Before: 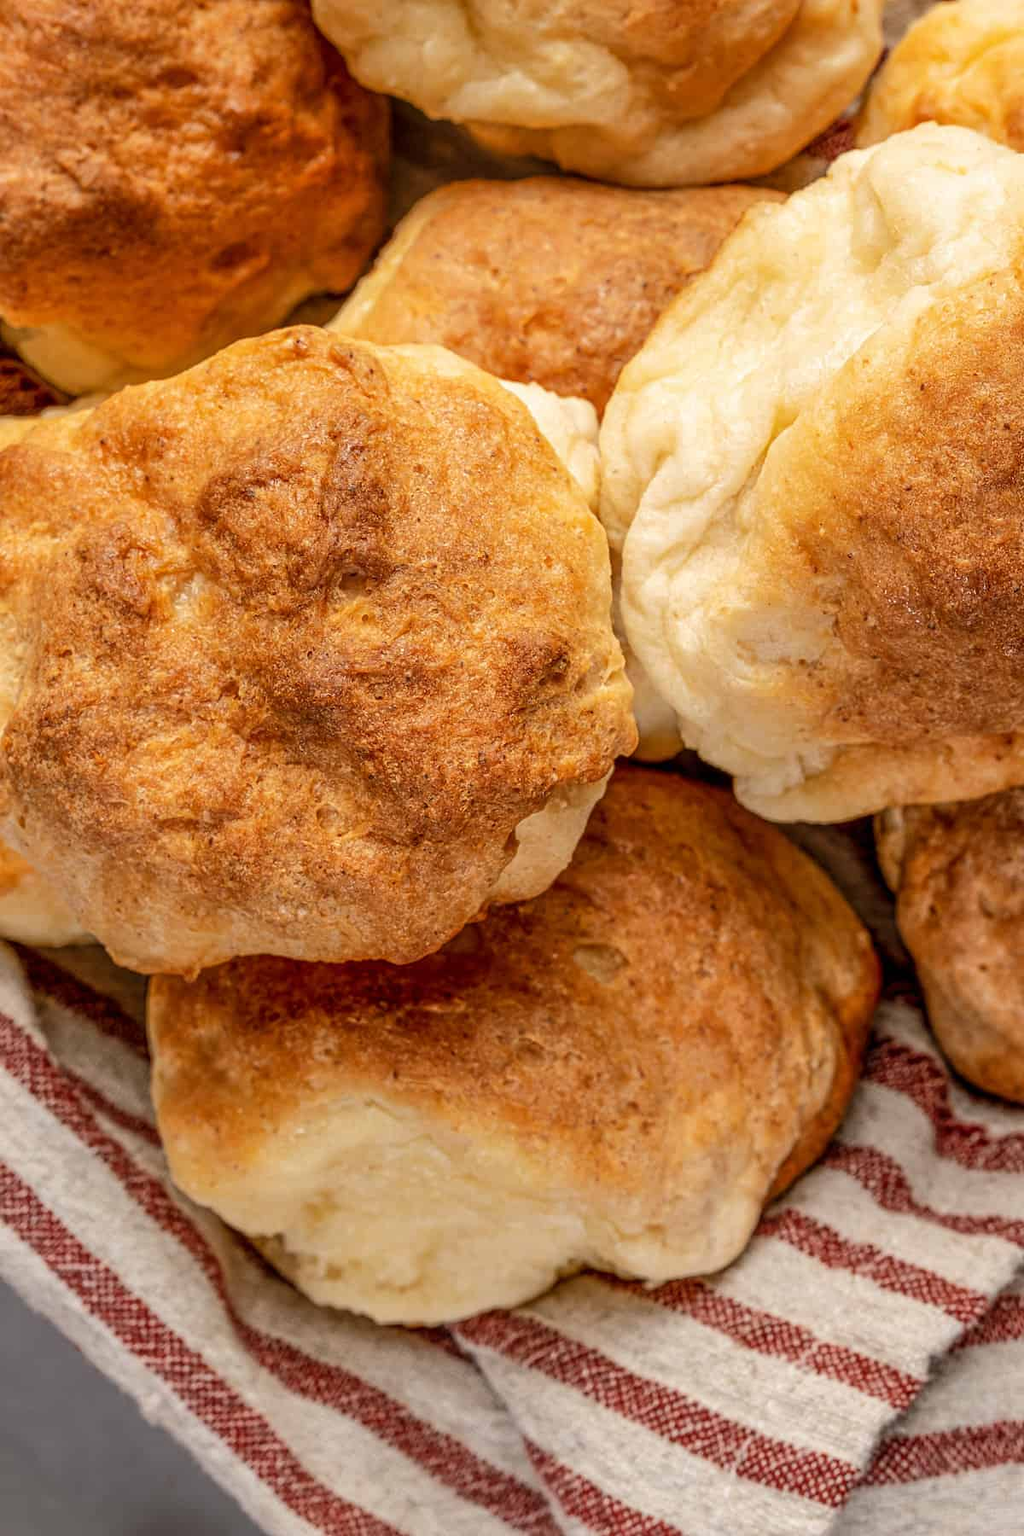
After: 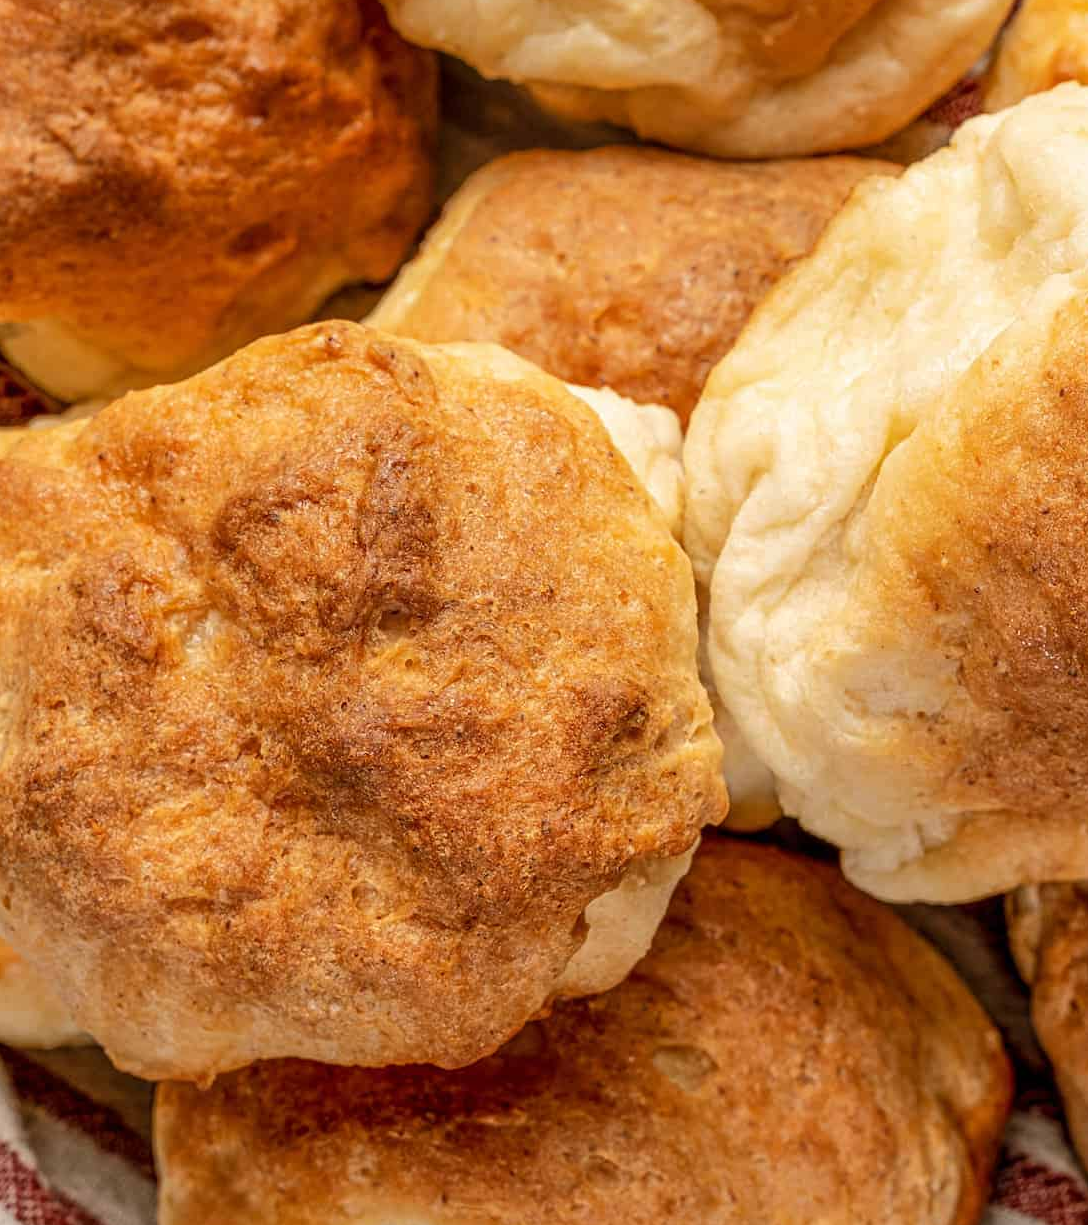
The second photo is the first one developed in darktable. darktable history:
crop: left 1.616%, top 3.435%, right 7.71%, bottom 28.462%
